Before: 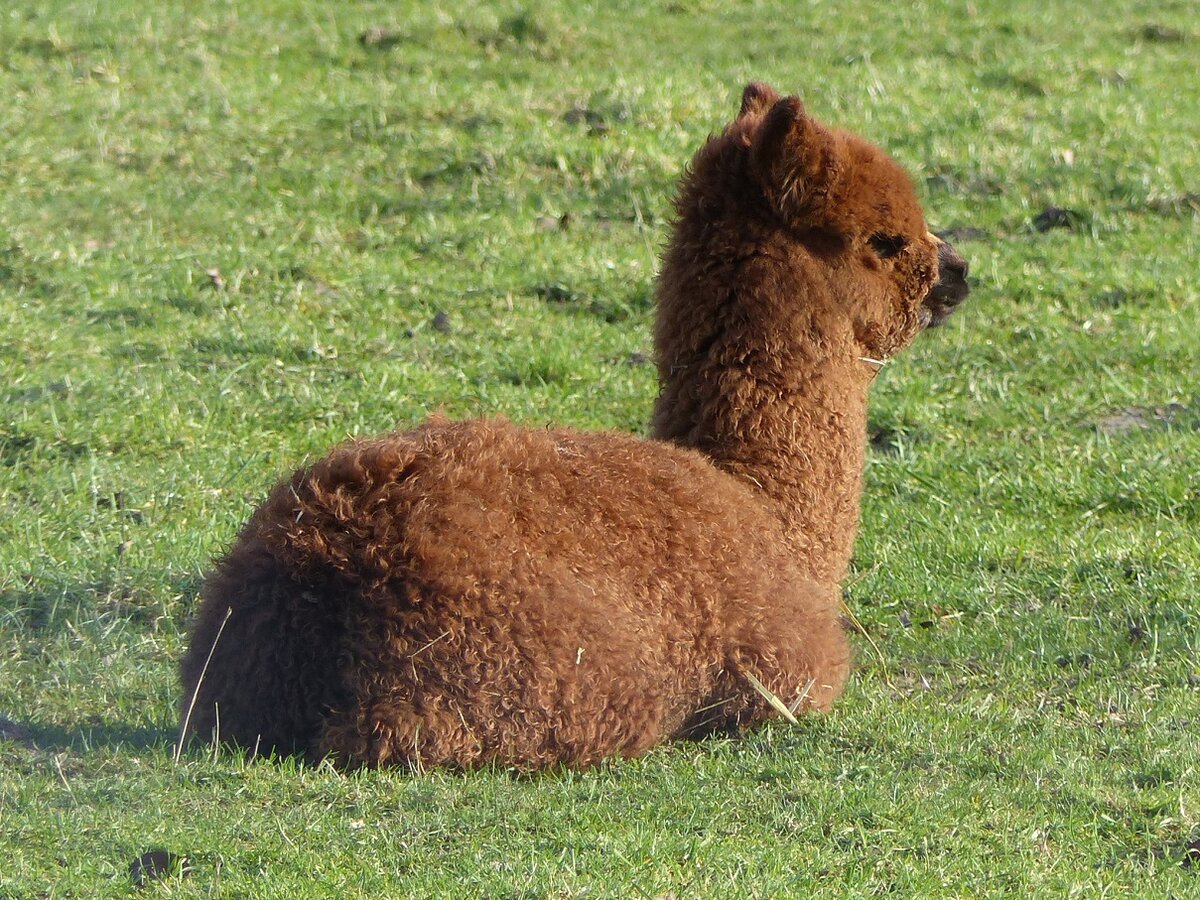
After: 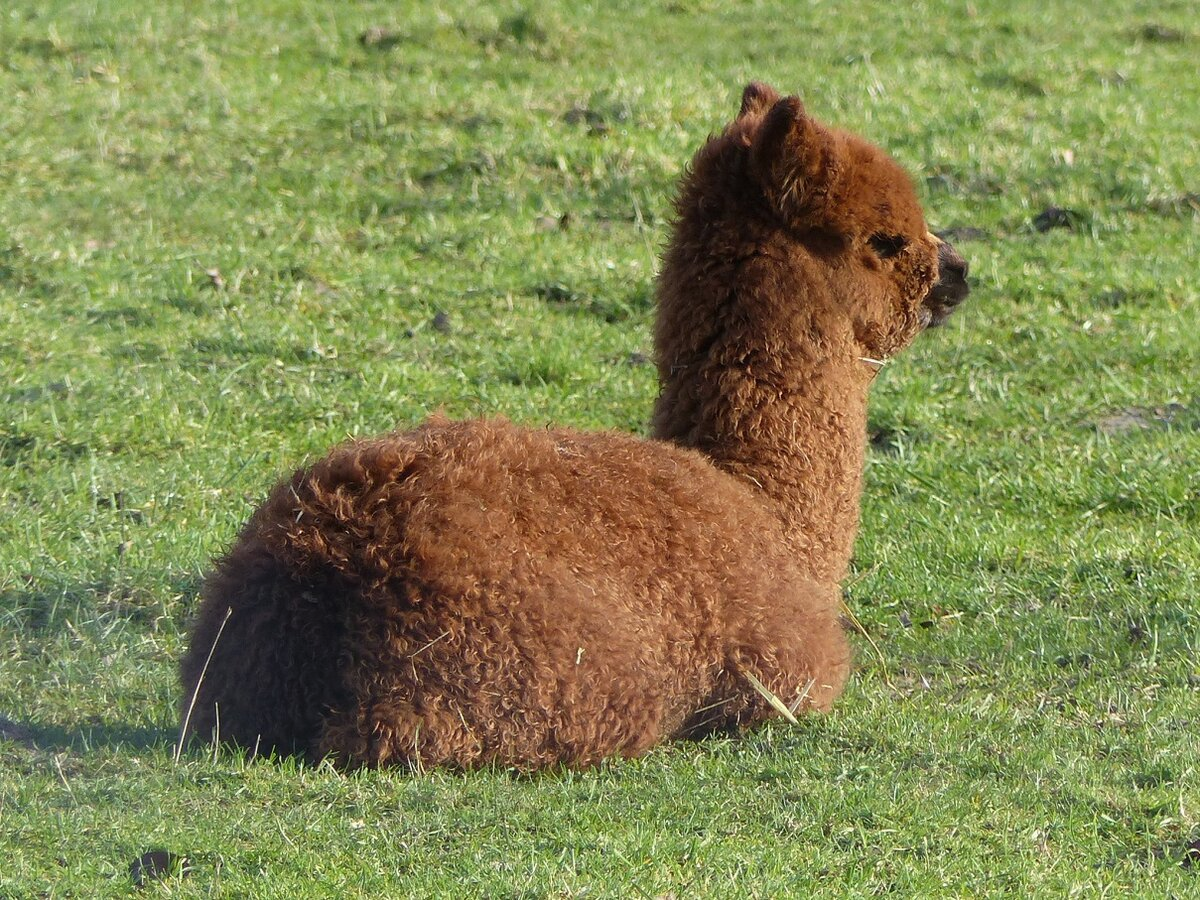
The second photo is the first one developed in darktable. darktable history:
exposure: exposure -0.043 EV, compensate highlight preservation false
